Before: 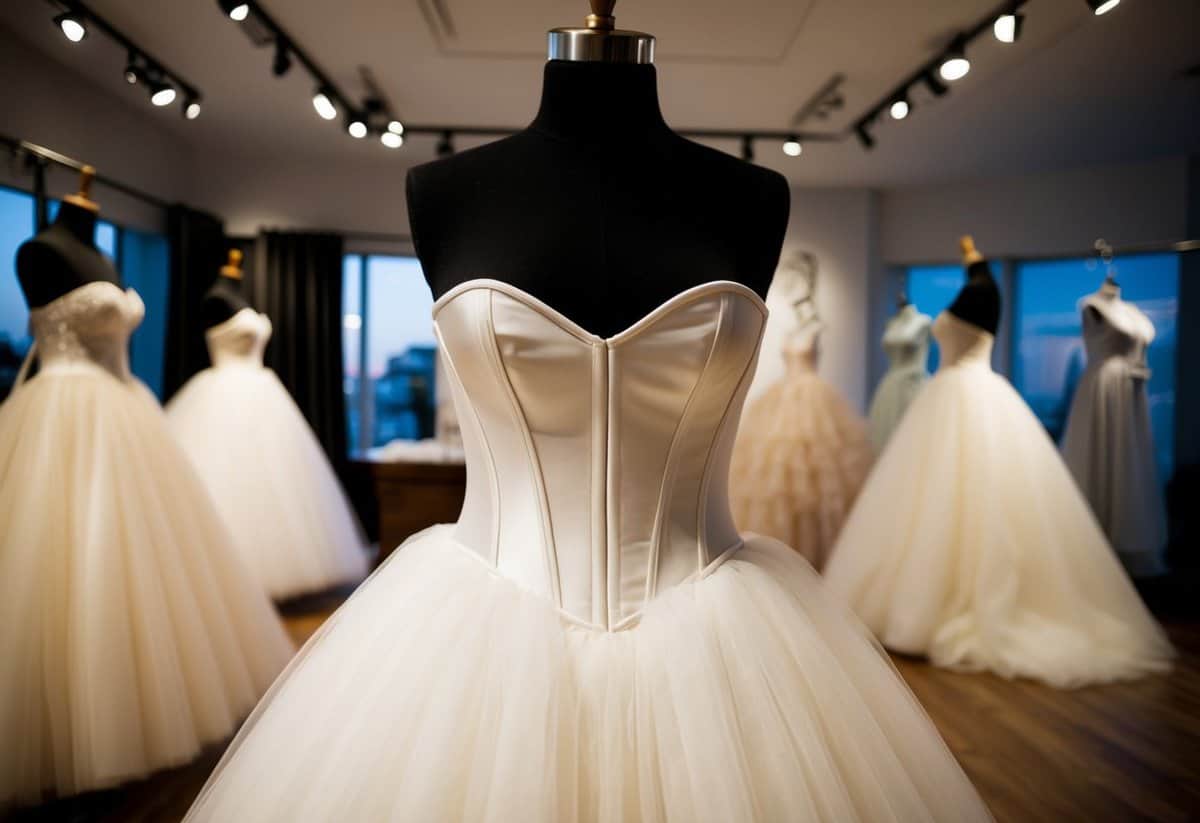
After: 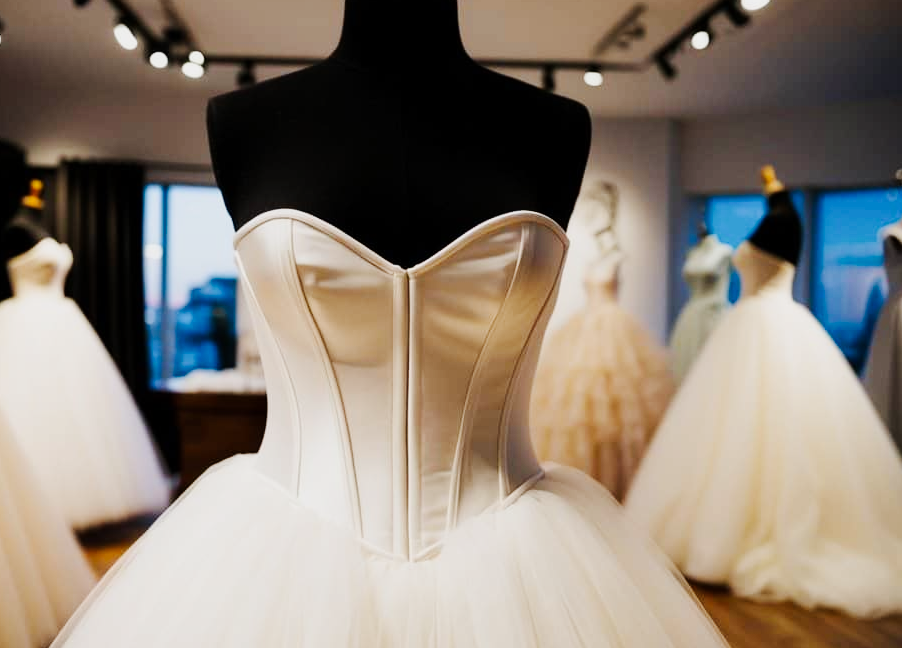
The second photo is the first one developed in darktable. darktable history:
tone curve: curves: ch0 [(0, 0) (0.11, 0.081) (0.256, 0.259) (0.398, 0.475) (0.498, 0.611) (0.65, 0.757) (0.835, 0.883) (1, 0.961)]; ch1 [(0, 0) (0.346, 0.307) (0.408, 0.369) (0.453, 0.457) (0.482, 0.479) (0.502, 0.498) (0.521, 0.51) (0.553, 0.554) (0.618, 0.65) (0.693, 0.727) (1, 1)]; ch2 [(0, 0) (0.358, 0.362) (0.434, 0.46) (0.485, 0.494) (0.5, 0.494) (0.511, 0.508) (0.537, 0.55) (0.579, 0.599) (0.621, 0.693) (1, 1)], preserve colors none
crop: left 16.59%, top 8.588%, right 8.175%, bottom 12.645%
exposure: exposure -0.14 EV, compensate exposure bias true, compensate highlight preservation false
